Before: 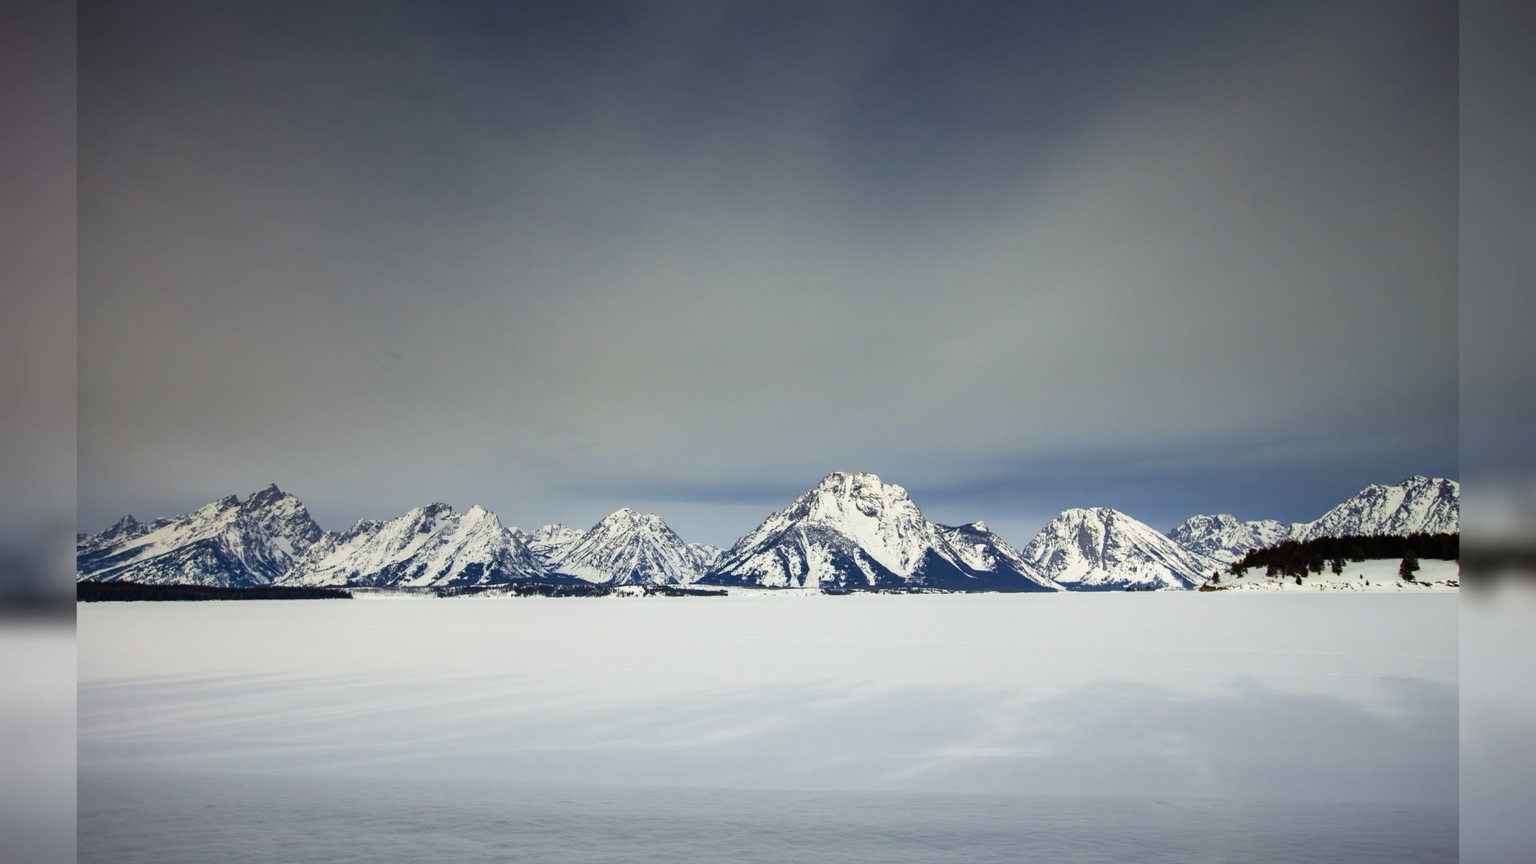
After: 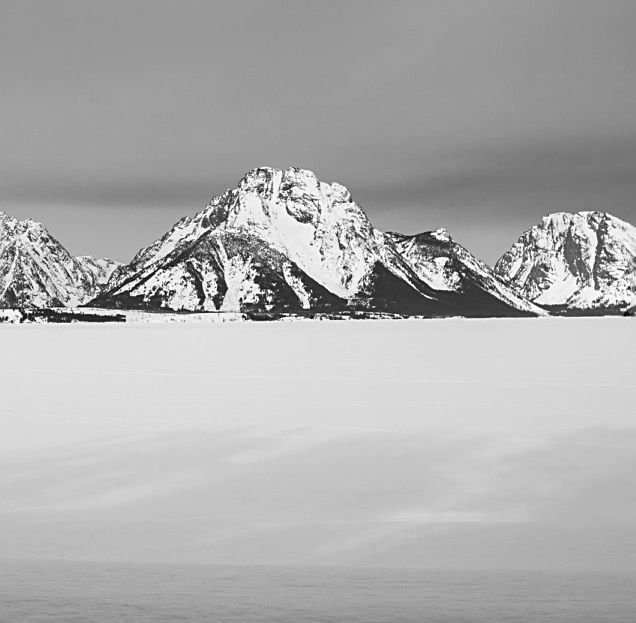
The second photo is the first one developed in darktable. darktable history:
contrast brightness saturation: saturation -0.05
color correction: highlights a* 10.32, highlights b* 14.66, shadows a* -9.59, shadows b* -15.02
crop: left 40.878%, top 39.176%, right 25.993%, bottom 3.081%
monochrome: on, module defaults
sharpen: on, module defaults
